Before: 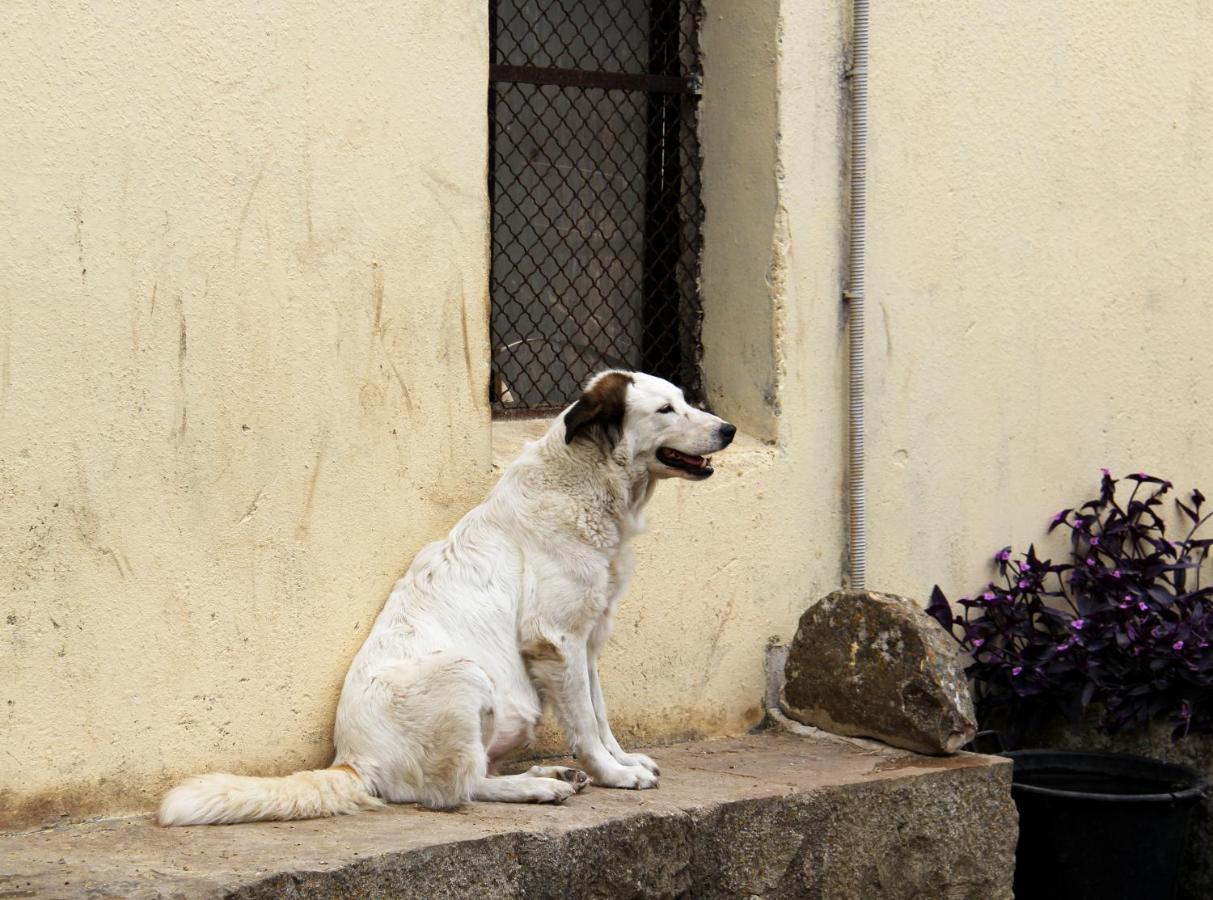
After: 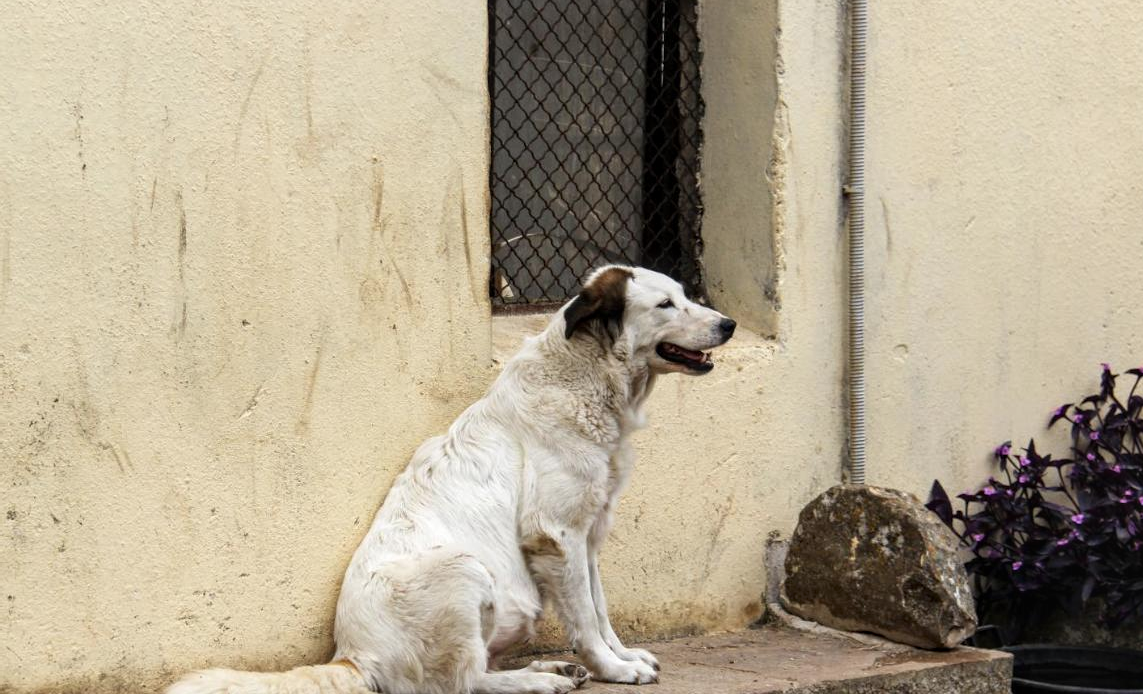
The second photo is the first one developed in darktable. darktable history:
local contrast: on, module defaults
contrast brightness saturation: saturation -0.05
crop and rotate: angle 0.03°, top 11.643%, right 5.651%, bottom 11.189%
